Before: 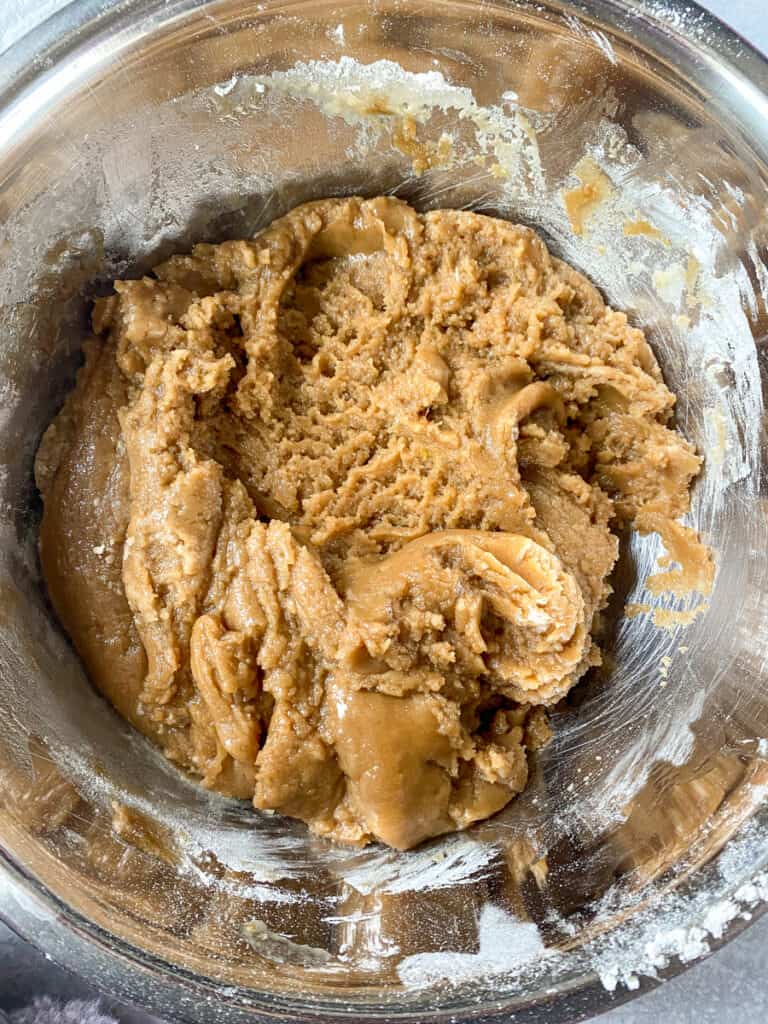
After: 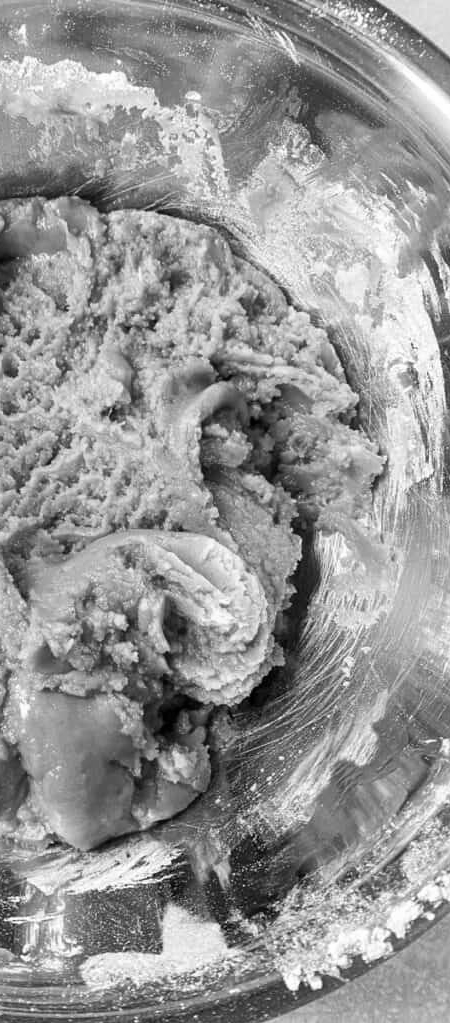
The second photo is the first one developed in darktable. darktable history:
crop: left 41.402%
monochrome: on, module defaults
shadows and highlights: radius 125.46, shadows 30.51, highlights -30.51, low approximation 0.01, soften with gaussian
